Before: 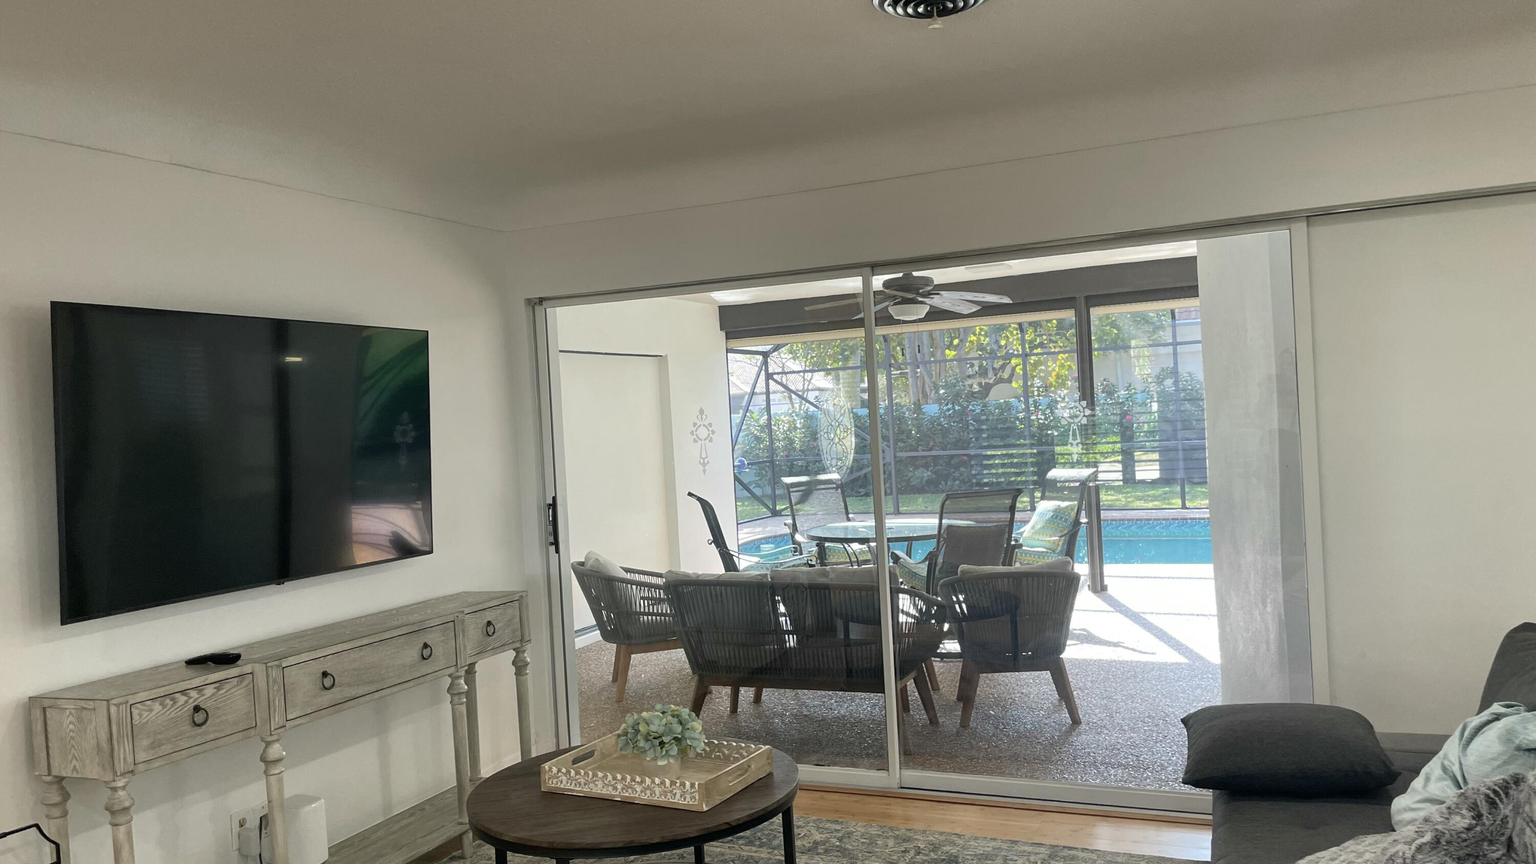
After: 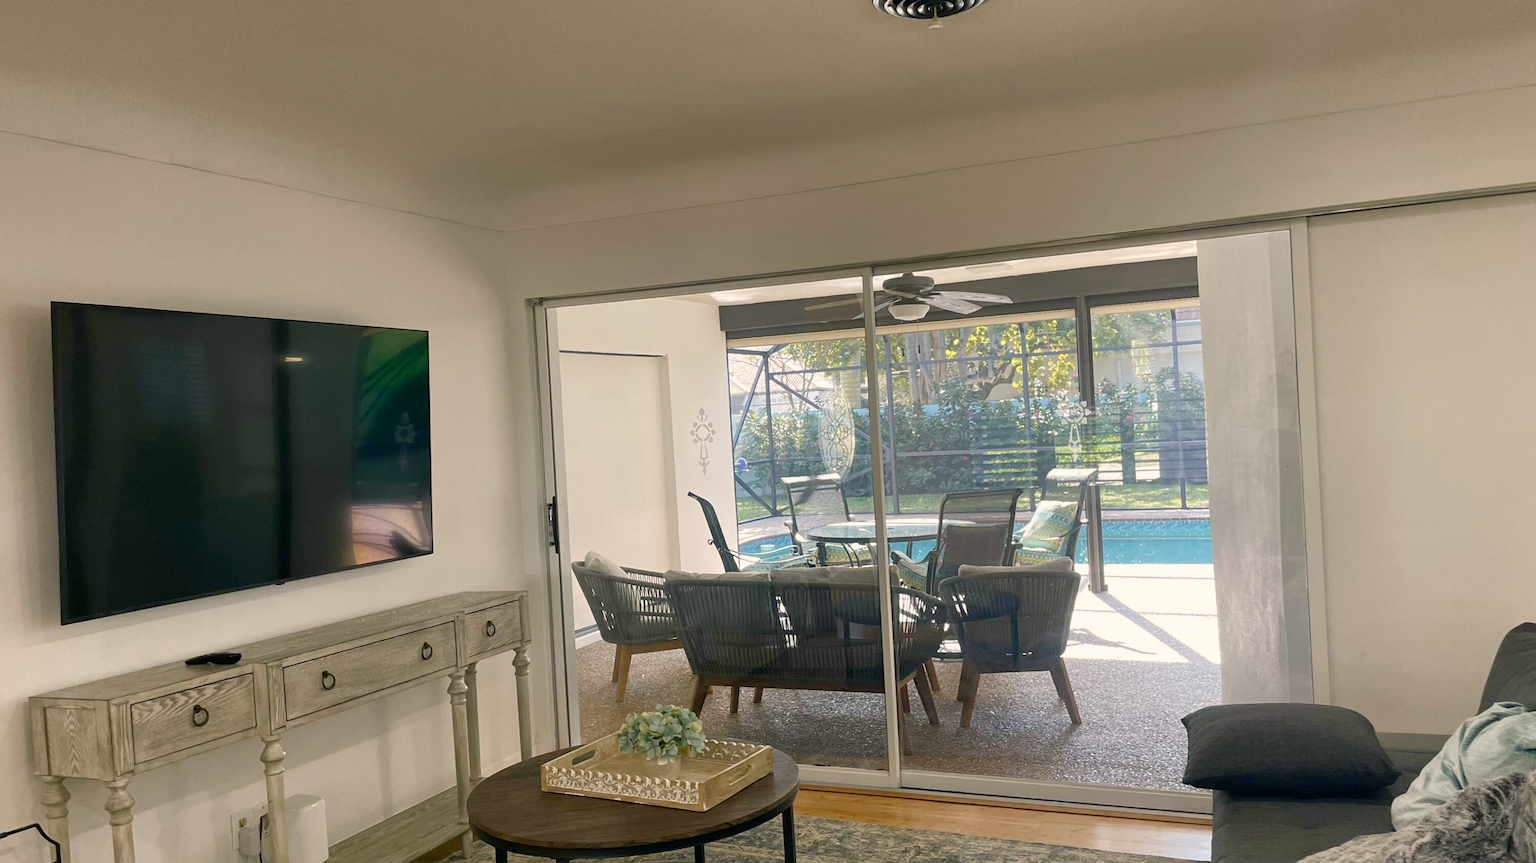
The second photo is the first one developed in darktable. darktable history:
color balance rgb: highlights gain › chroma 3.659%, highlights gain › hue 58.49°, linear chroma grading › global chroma 8.749%, perceptual saturation grading › global saturation 0.066%, perceptual saturation grading › highlights -33.979%, perceptual saturation grading › mid-tones 15.061%, perceptual saturation grading › shadows 47.774%, global vibrance 32.278%
